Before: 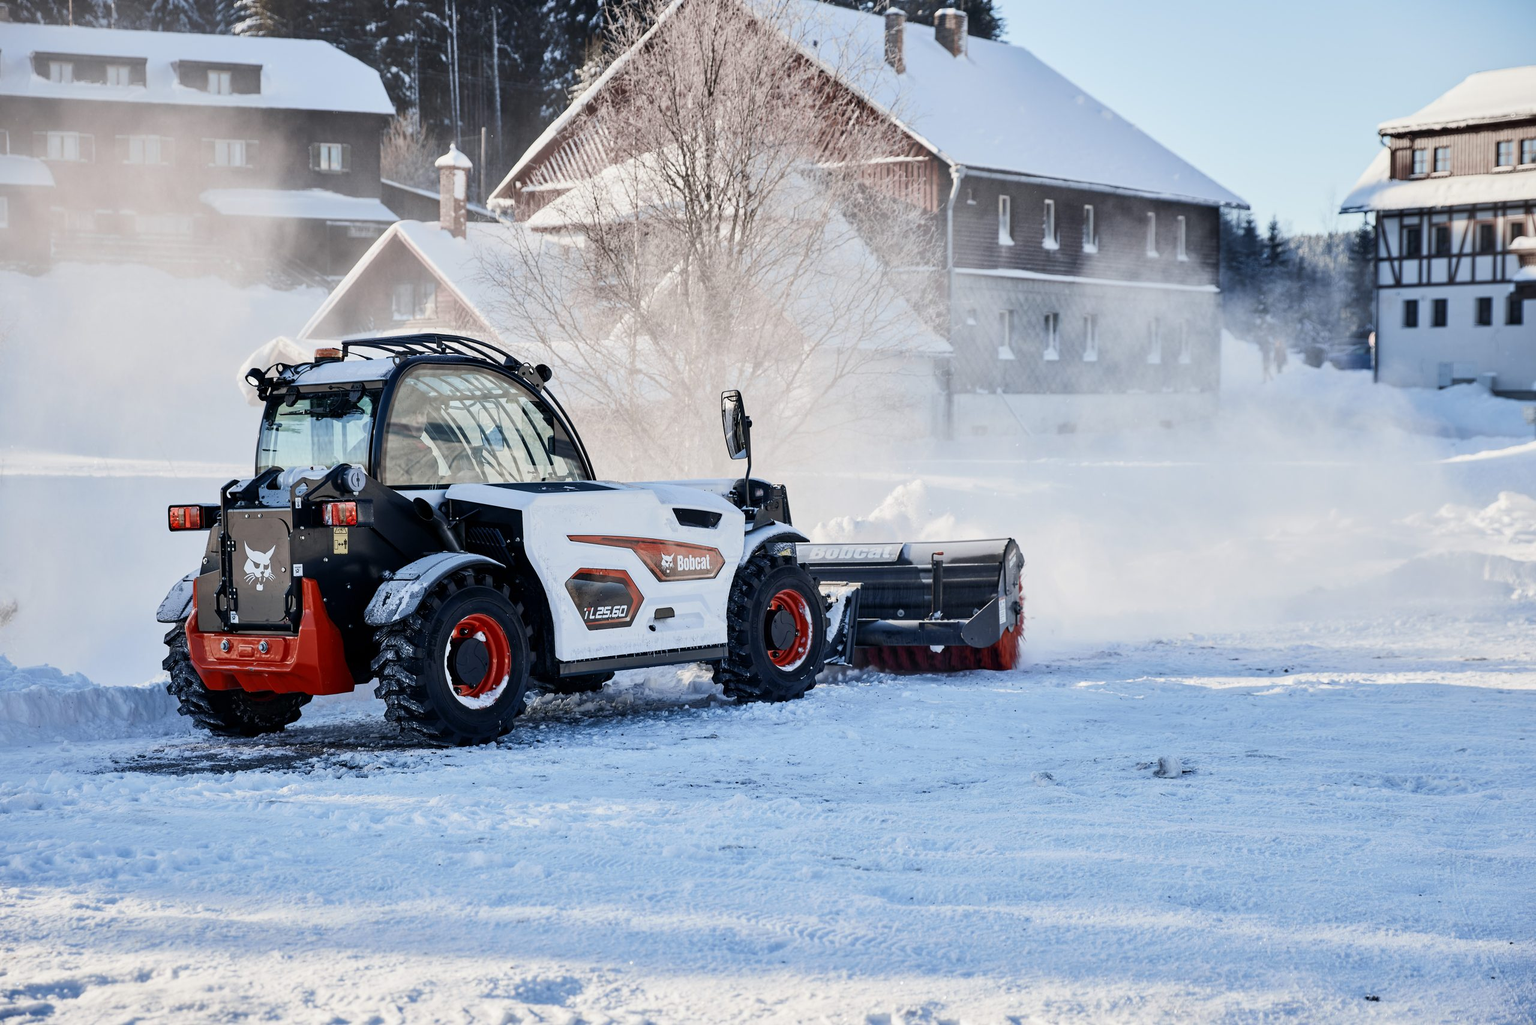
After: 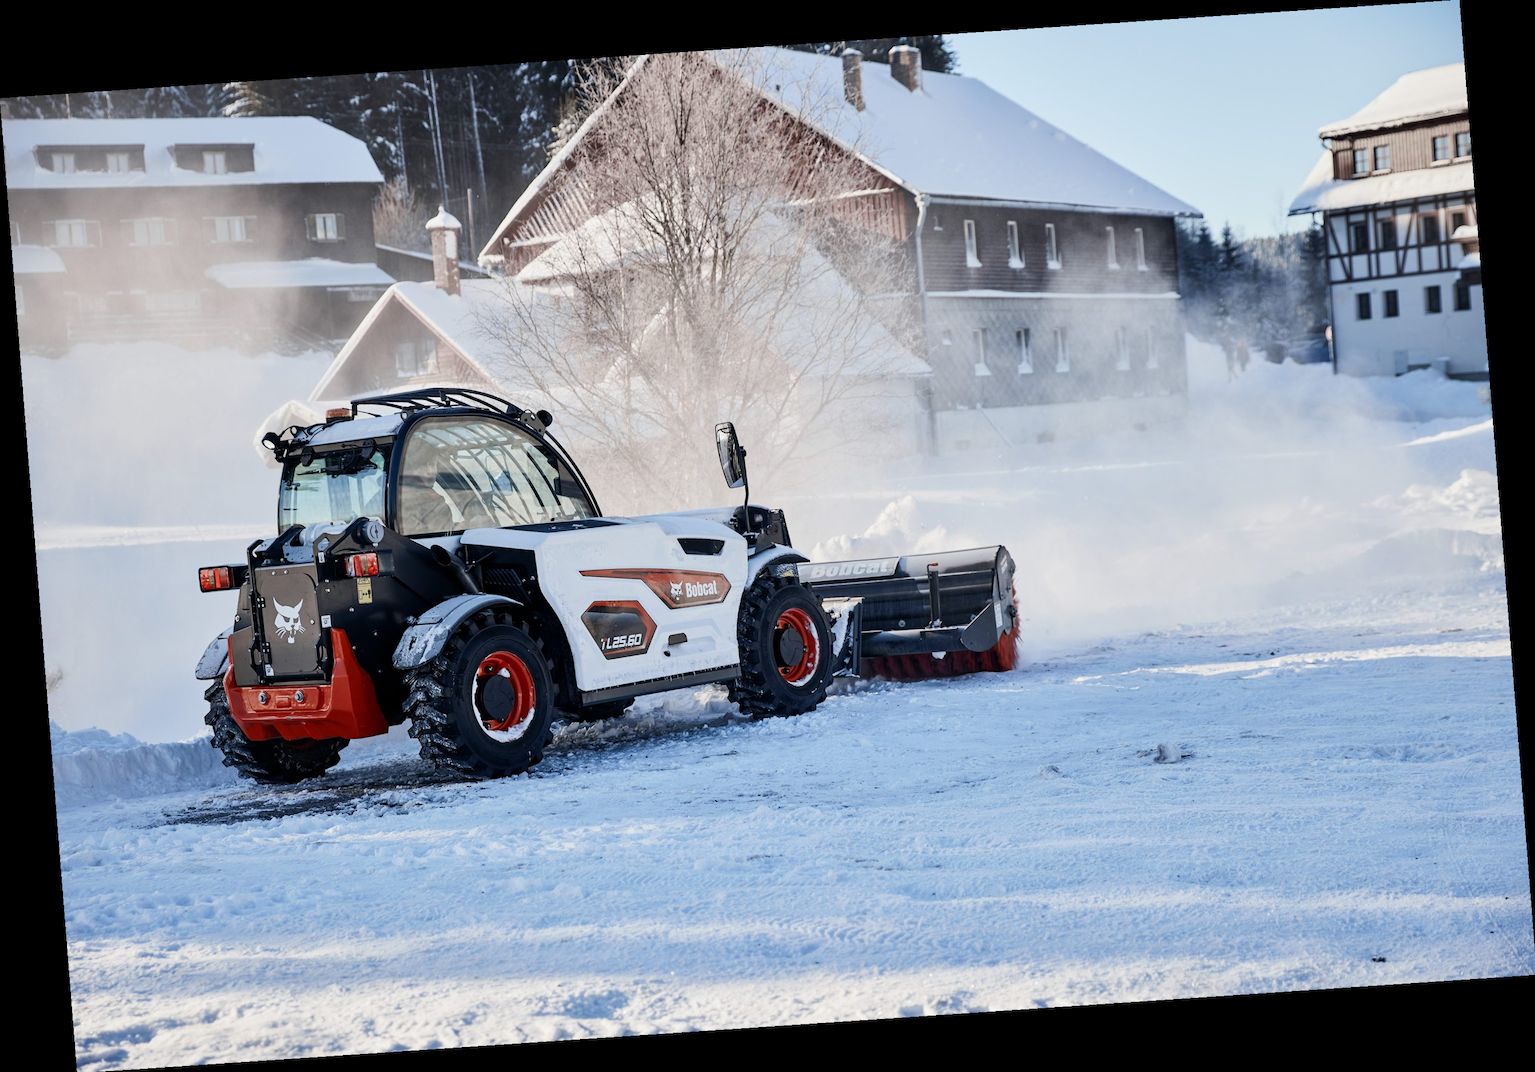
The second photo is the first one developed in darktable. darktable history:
exposure: compensate highlight preservation false
rotate and perspective: rotation -4.2°, shear 0.006, automatic cropping off
